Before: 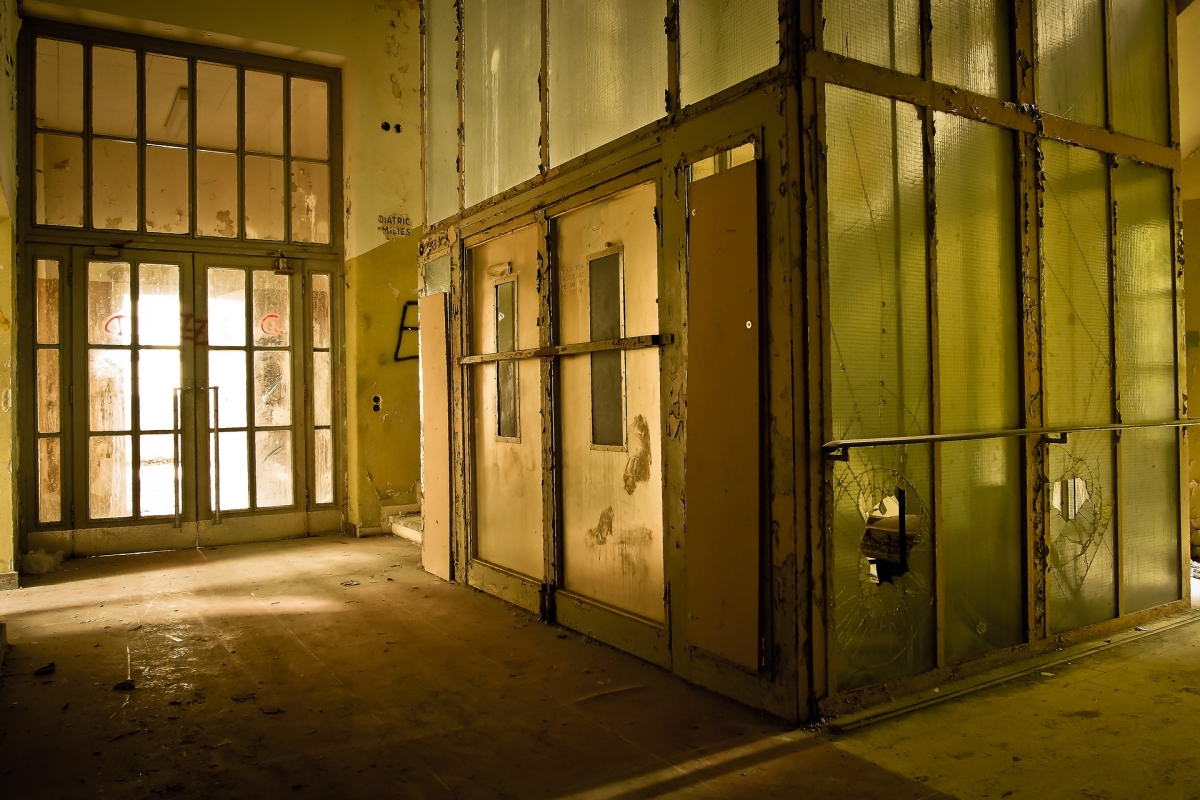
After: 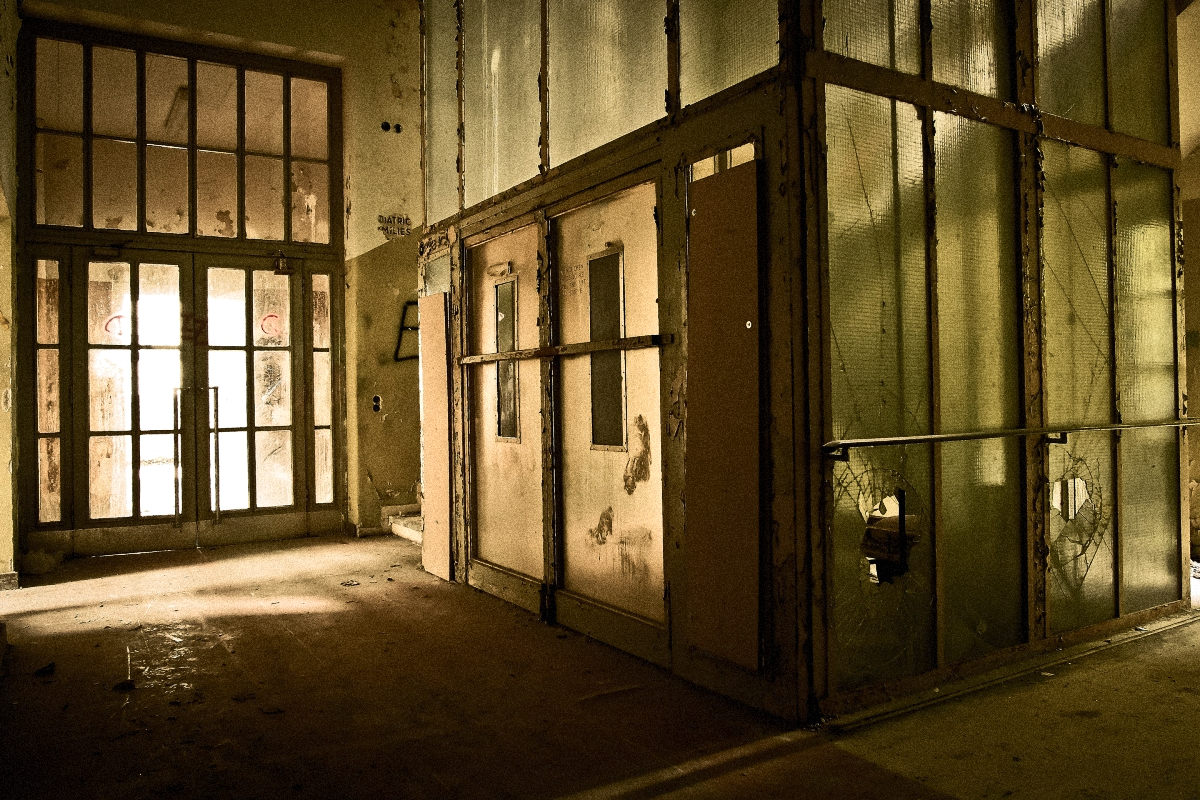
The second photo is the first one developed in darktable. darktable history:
rgb curve: curves: ch0 [(0, 0) (0.284, 0.292) (0.505, 0.644) (1, 1)], compensate middle gray true
color balance rgb: perceptual saturation grading › highlights -31.88%, perceptual saturation grading › mid-tones 5.8%, perceptual saturation grading › shadows 18.12%, perceptual brilliance grading › highlights 3.62%, perceptual brilliance grading › mid-tones -18.12%, perceptual brilliance grading › shadows -41.3%
grain: coarseness 14.49 ISO, strength 48.04%, mid-tones bias 35%
